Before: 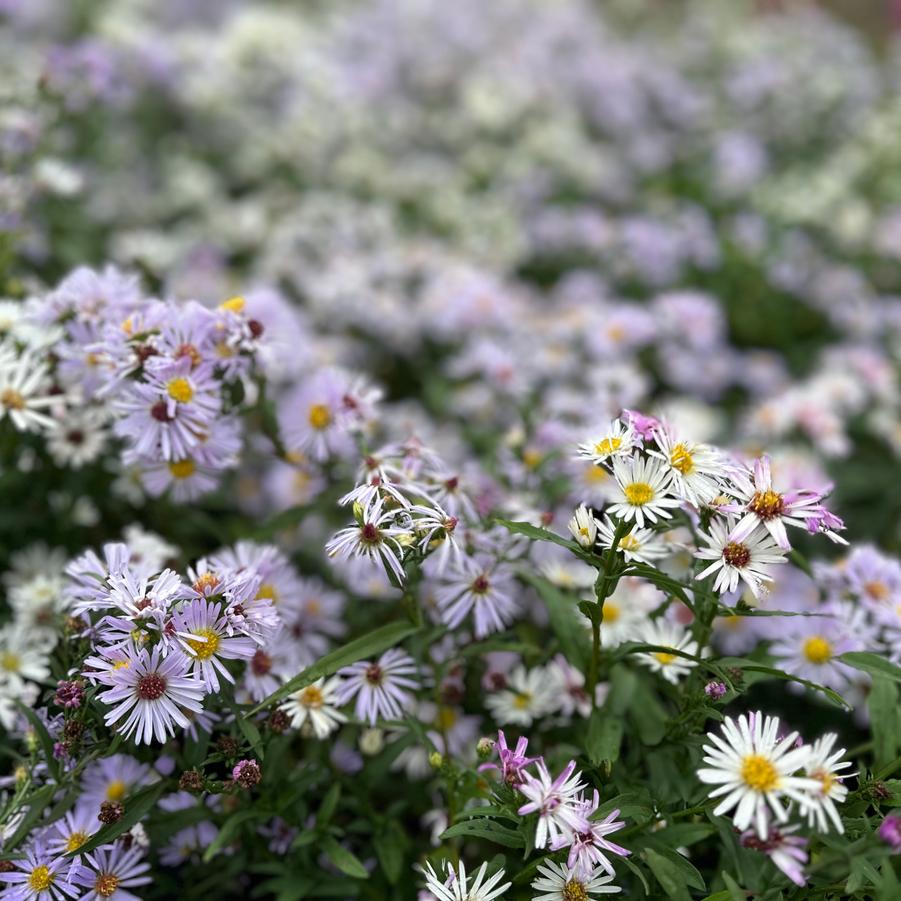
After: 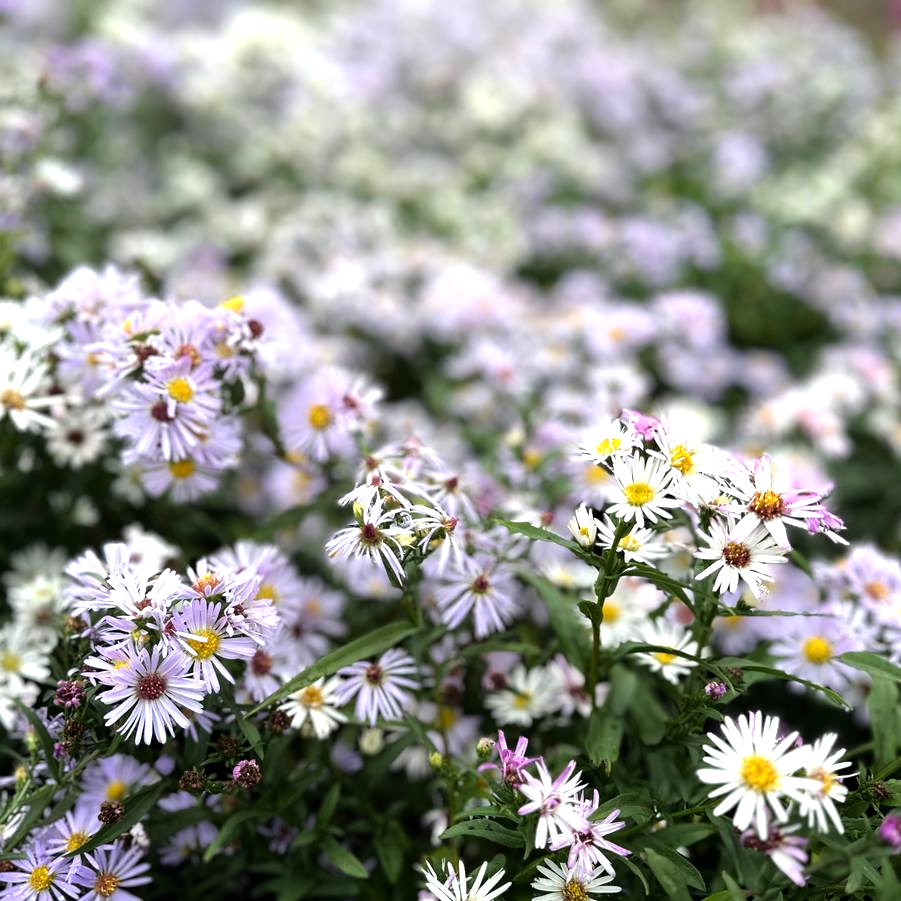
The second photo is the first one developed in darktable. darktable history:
tone equalizer: -8 EV -0.759 EV, -7 EV -0.685 EV, -6 EV -0.625 EV, -5 EV -0.419 EV, -3 EV 0.371 EV, -2 EV 0.6 EV, -1 EV 0.677 EV, +0 EV 0.76 EV, mask exposure compensation -0.509 EV
